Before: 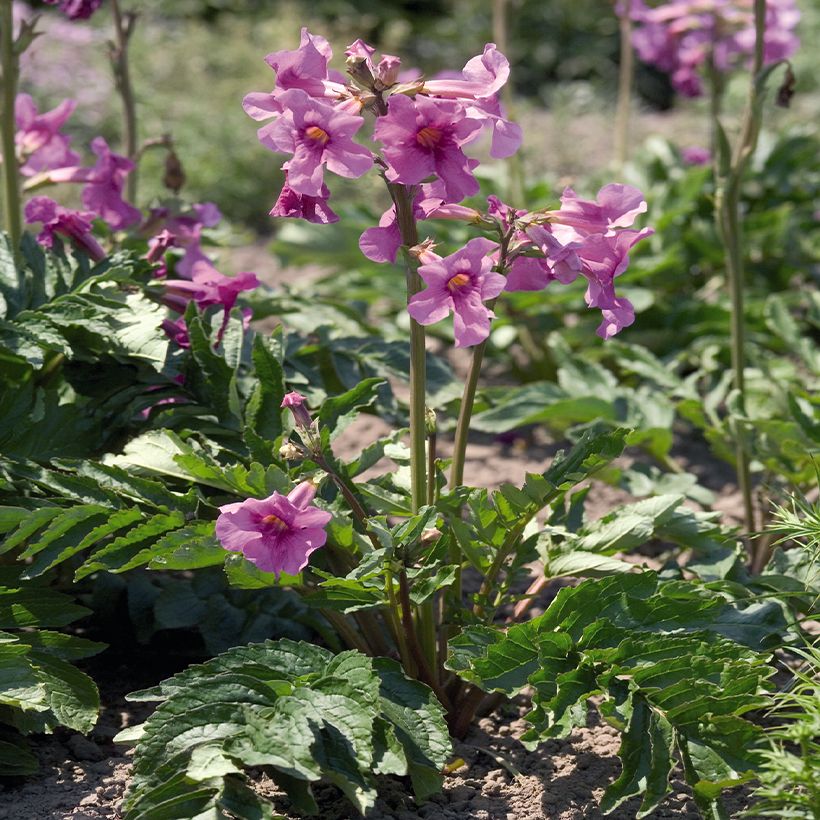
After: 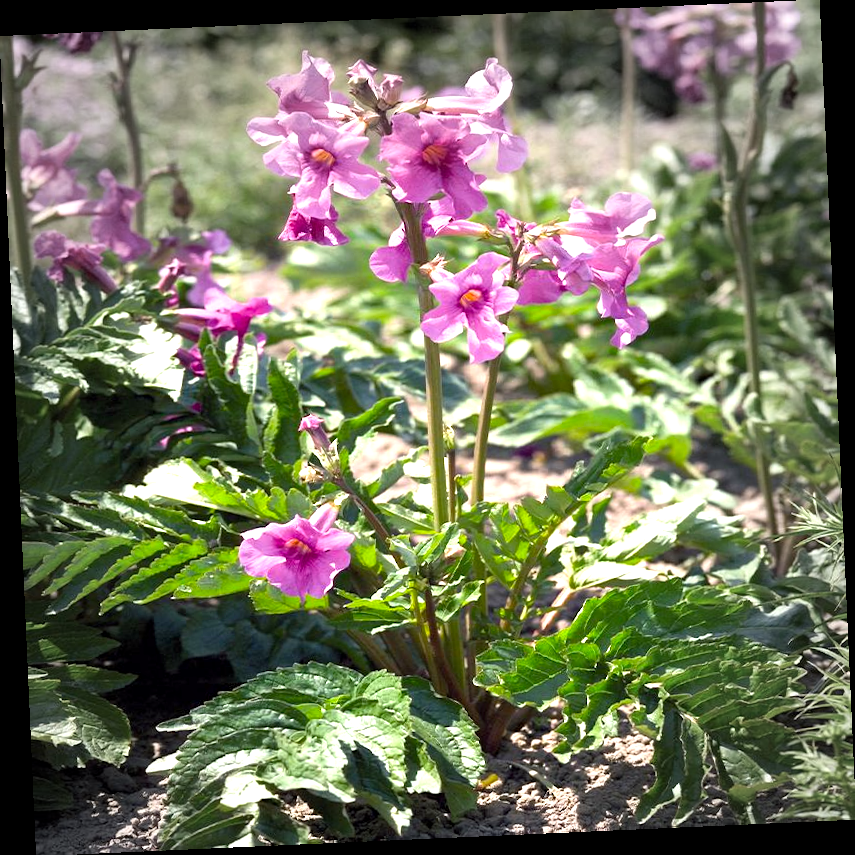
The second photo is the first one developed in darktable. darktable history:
rgb levels: preserve colors max RGB
rotate and perspective: rotation -2.56°, automatic cropping off
exposure: black level correction 0.001, exposure 1.116 EV, compensate highlight preservation false
vignetting: fall-off start 64.63%, center (-0.034, 0.148), width/height ratio 0.881
color balance: lift [1, 1, 0.999, 1.001], gamma [1, 1.003, 1.005, 0.995], gain [1, 0.992, 0.988, 1.012], contrast 5%, output saturation 110%
